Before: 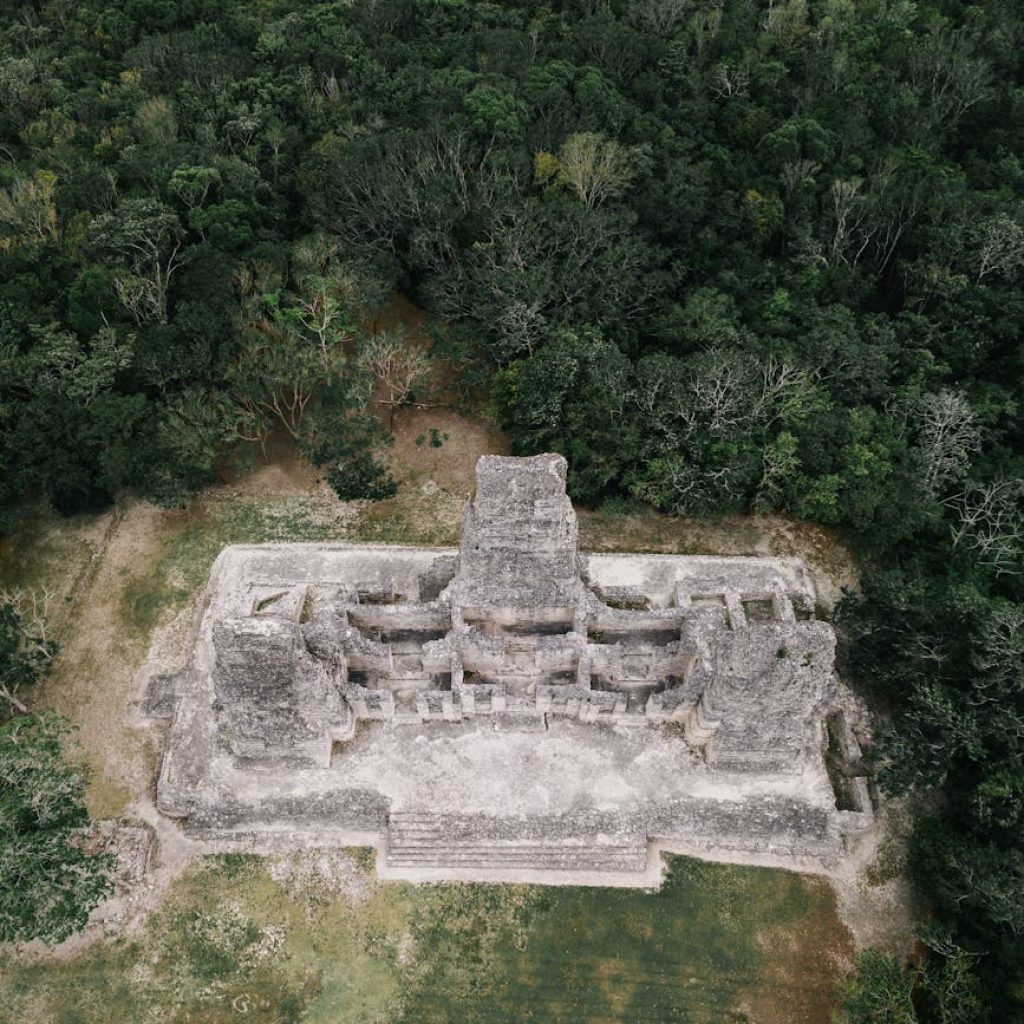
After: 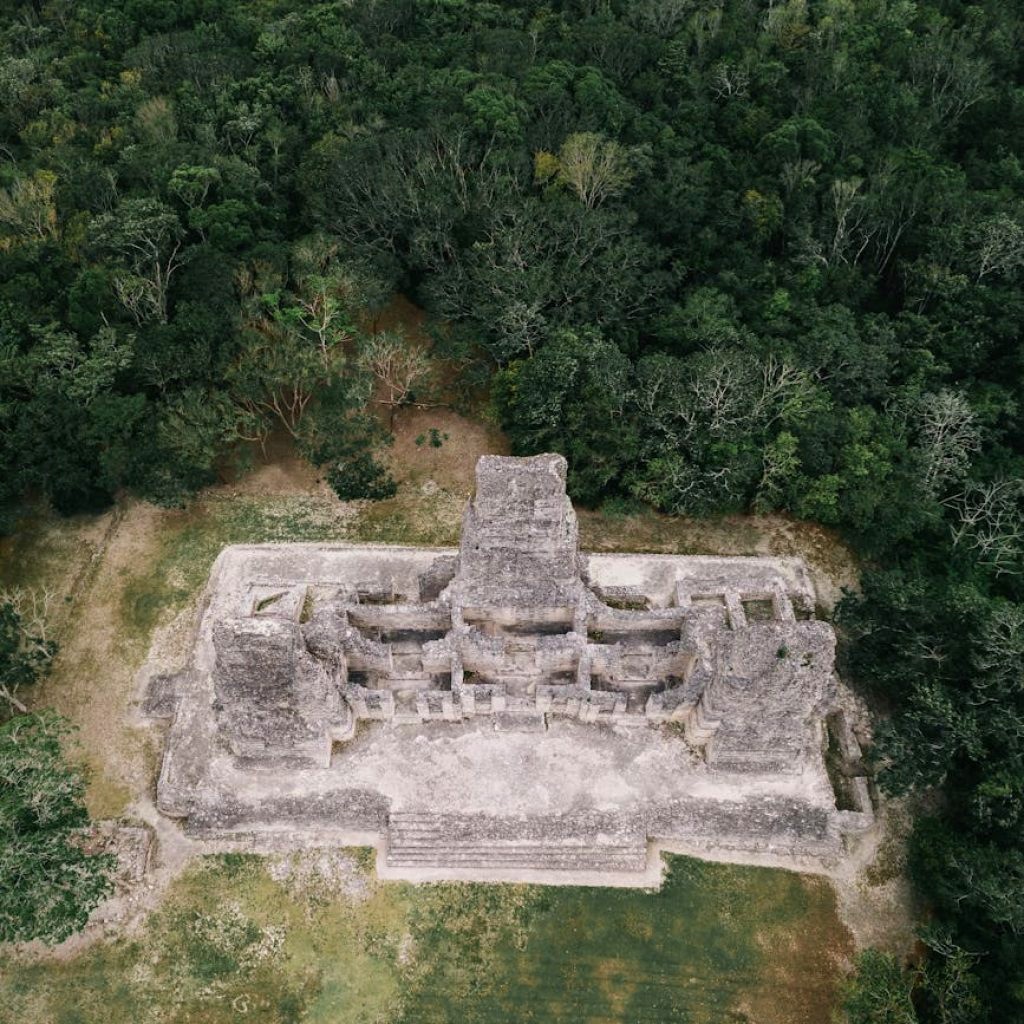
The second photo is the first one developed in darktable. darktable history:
tone equalizer: on, module defaults
velvia: on, module defaults
tone curve: color space Lab, linked channels, preserve colors none
